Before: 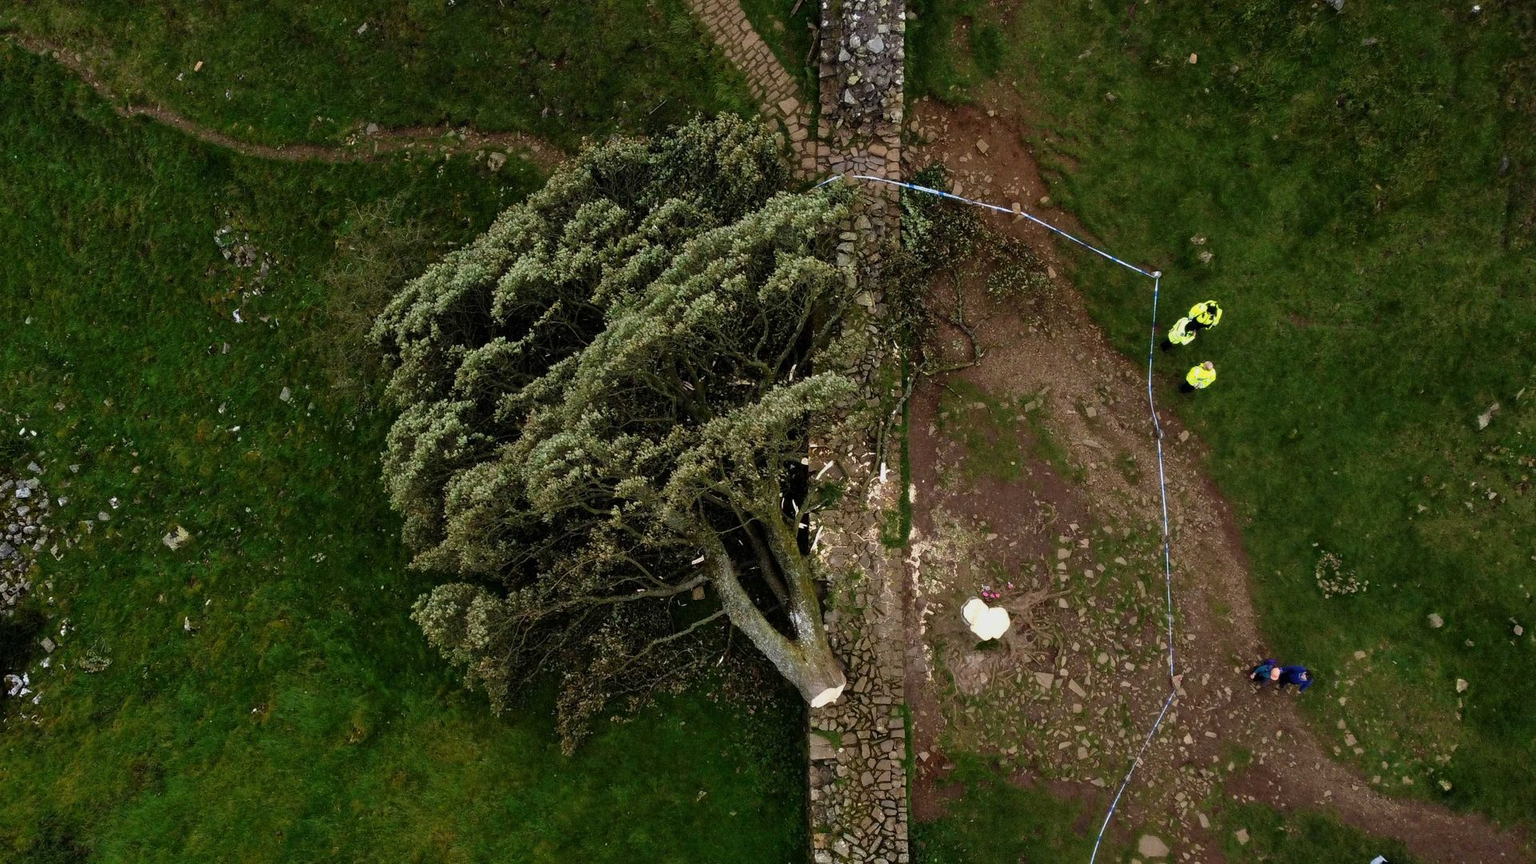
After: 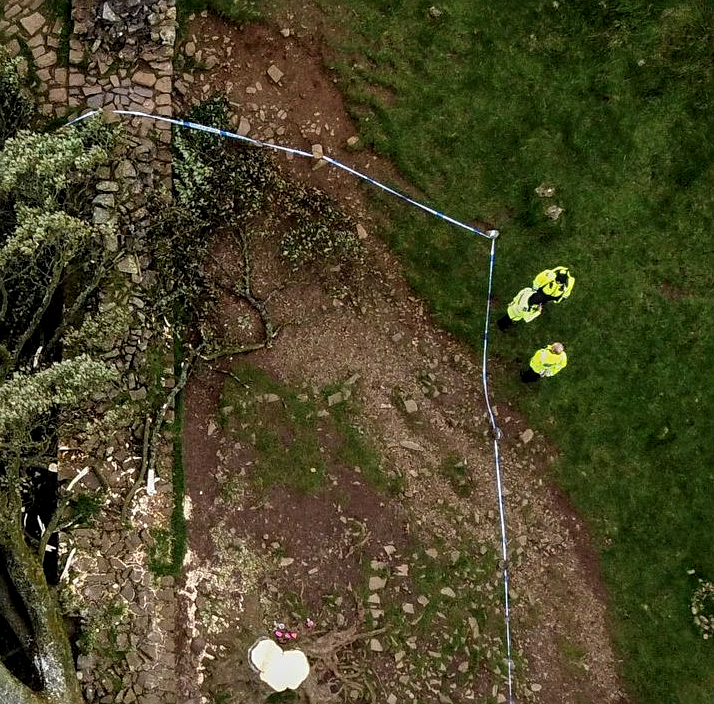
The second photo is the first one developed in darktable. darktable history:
sharpen: amount 0.464
crop and rotate: left 49.68%, top 10.1%, right 13.088%, bottom 24.63%
local contrast: detail 130%
